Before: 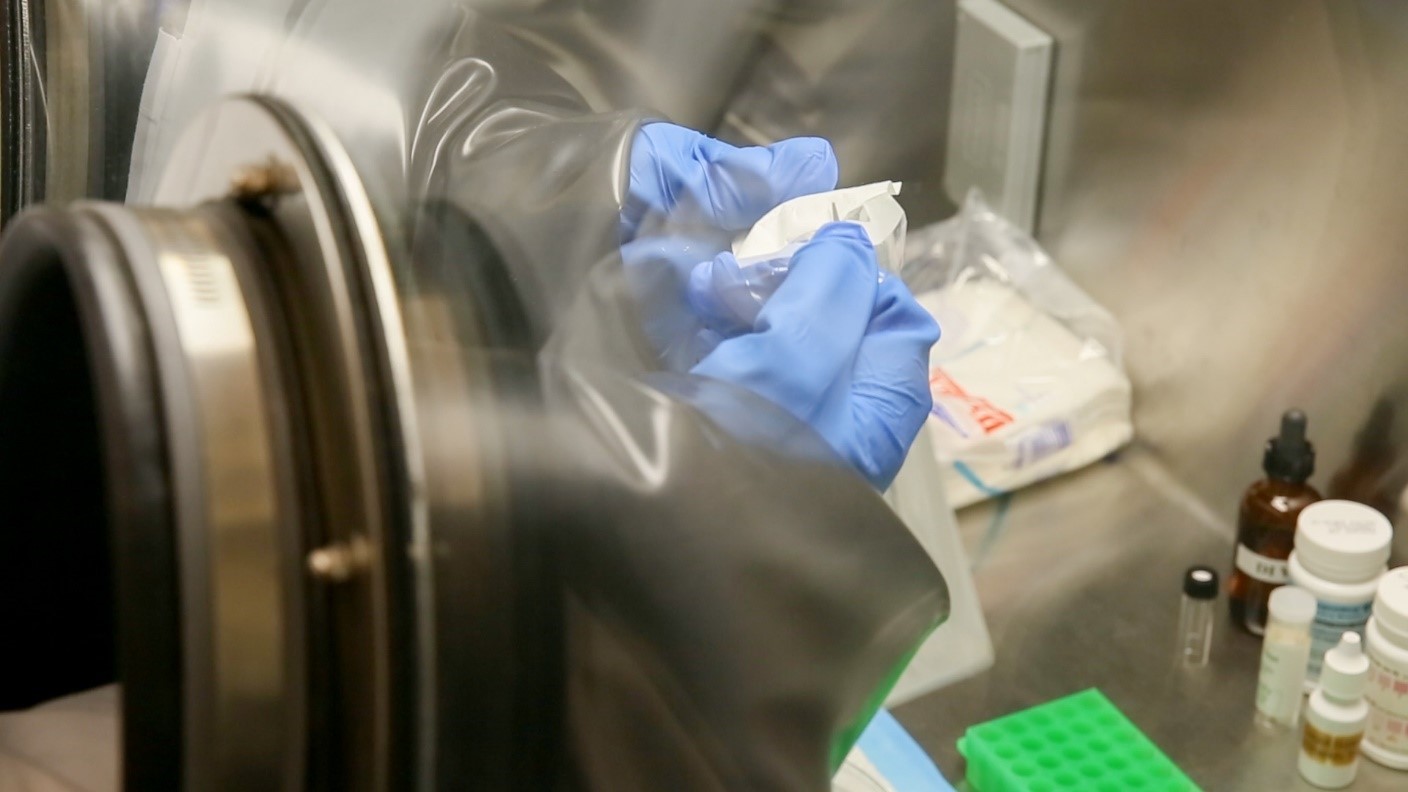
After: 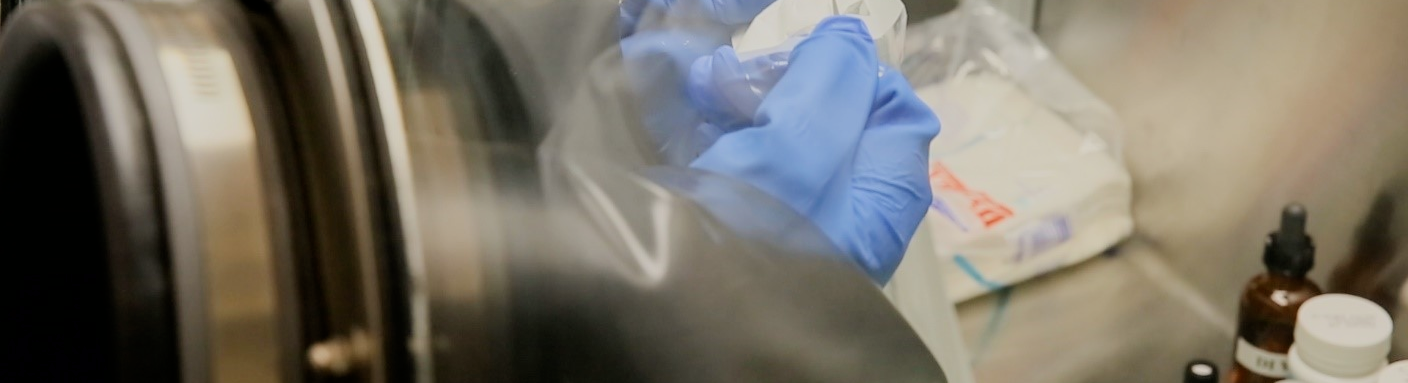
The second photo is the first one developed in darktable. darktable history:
crop and rotate: top 26.056%, bottom 25.543%
filmic rgb: black relative exposure -7.65 EV, white relative exposure 4.56 EV, hardness 3.61, color science v6 (2022)
